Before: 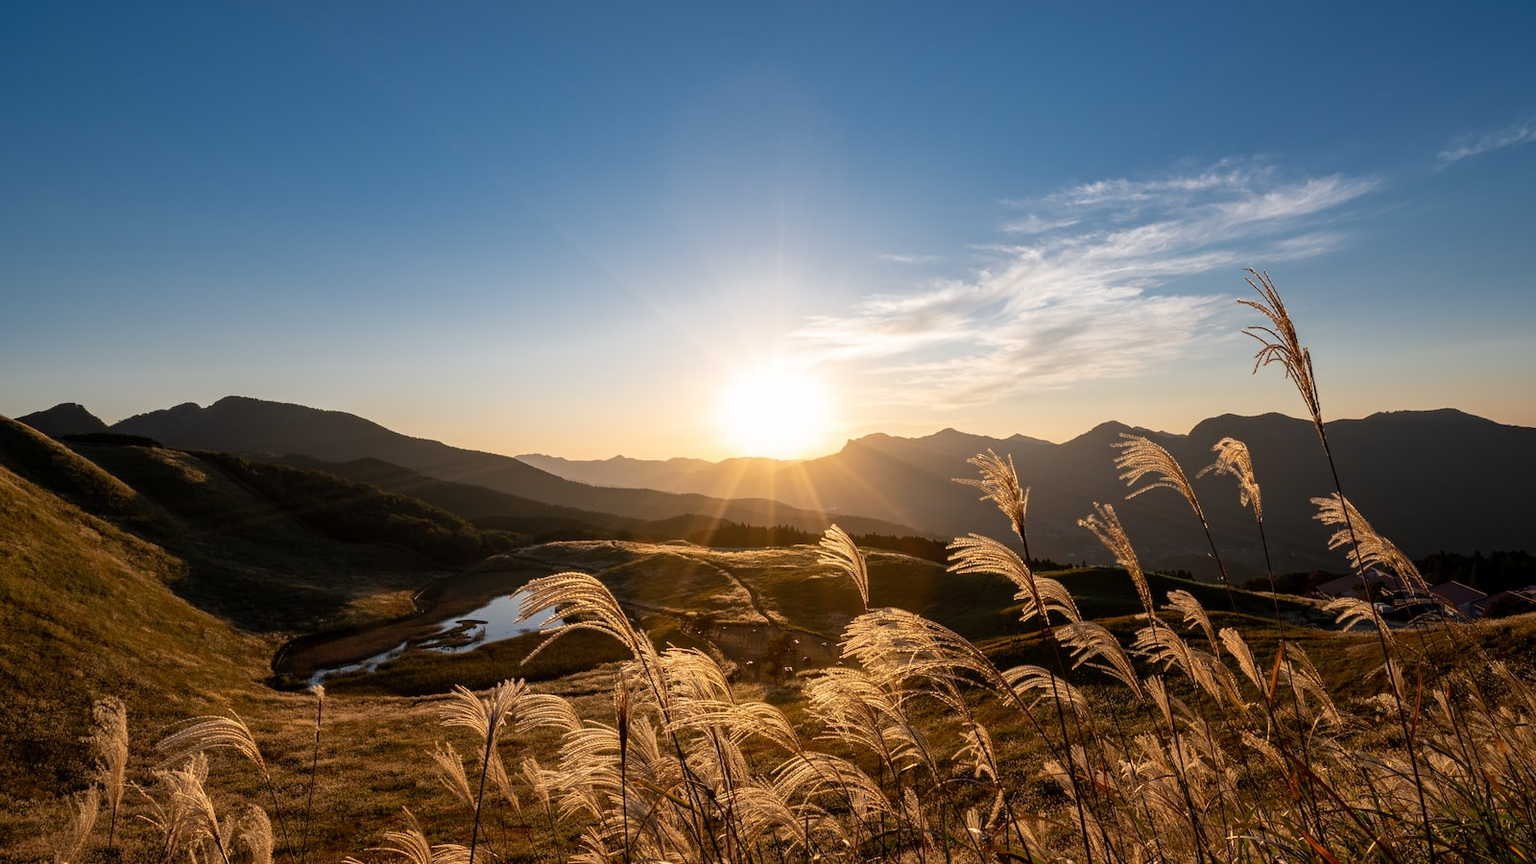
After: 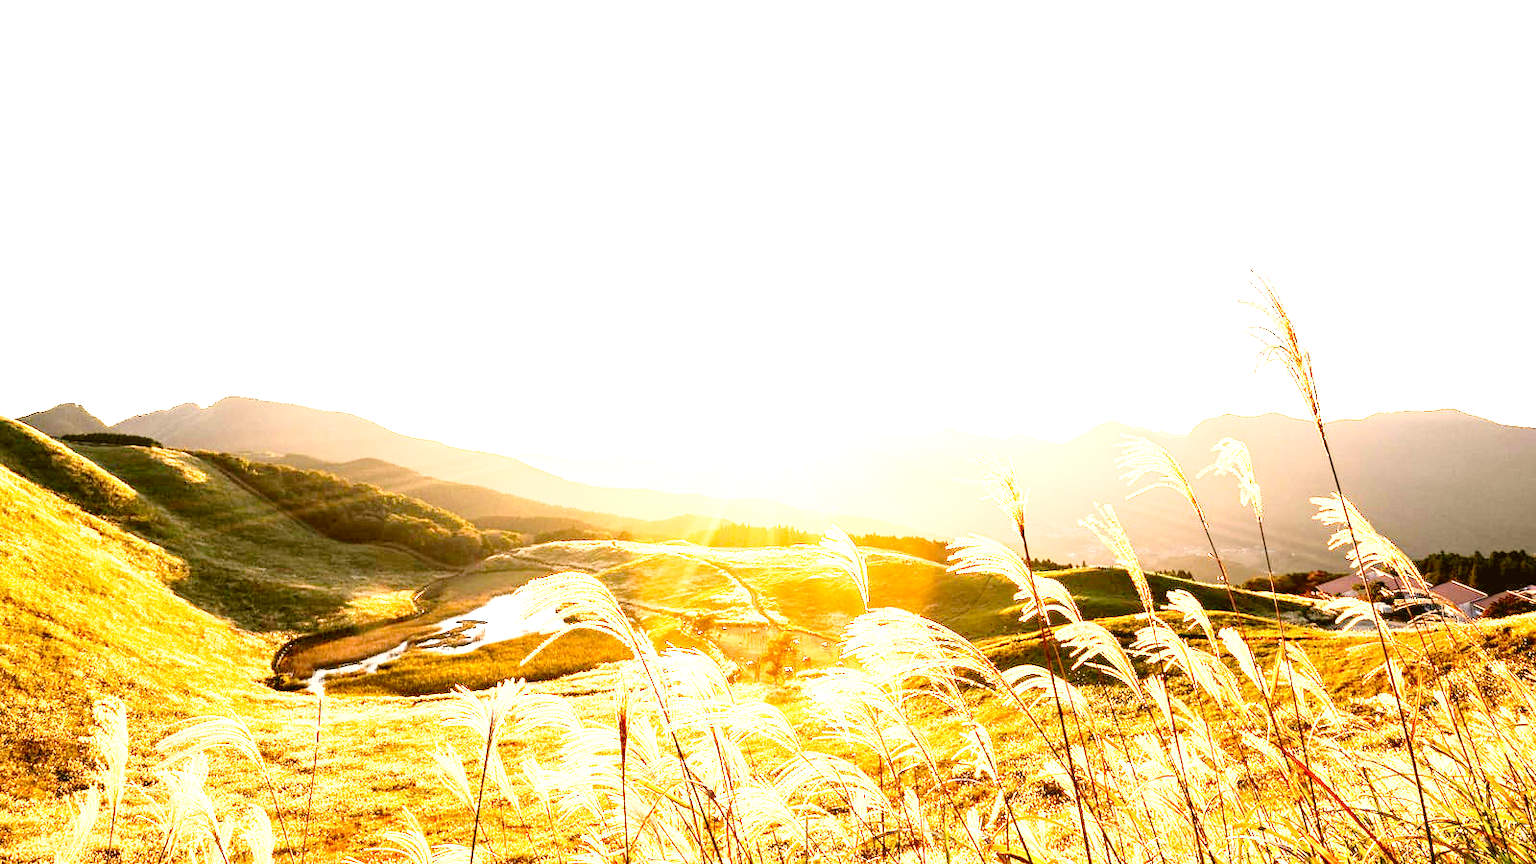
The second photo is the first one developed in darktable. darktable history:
base curve: curves: ch0 [(0, 0) (0.028, 0.03) (0.121, 0.232) (0.46, 0.748) (0.859, 0.968) (1, 1)], preserve colors none
exposure: black level correction 0, exposure 3.979 EV, compensate highlight preservation false
color correction: highlights a* 8.68, highlights b* 15.27, shadows a* -0.441, shadows b* 26.31
